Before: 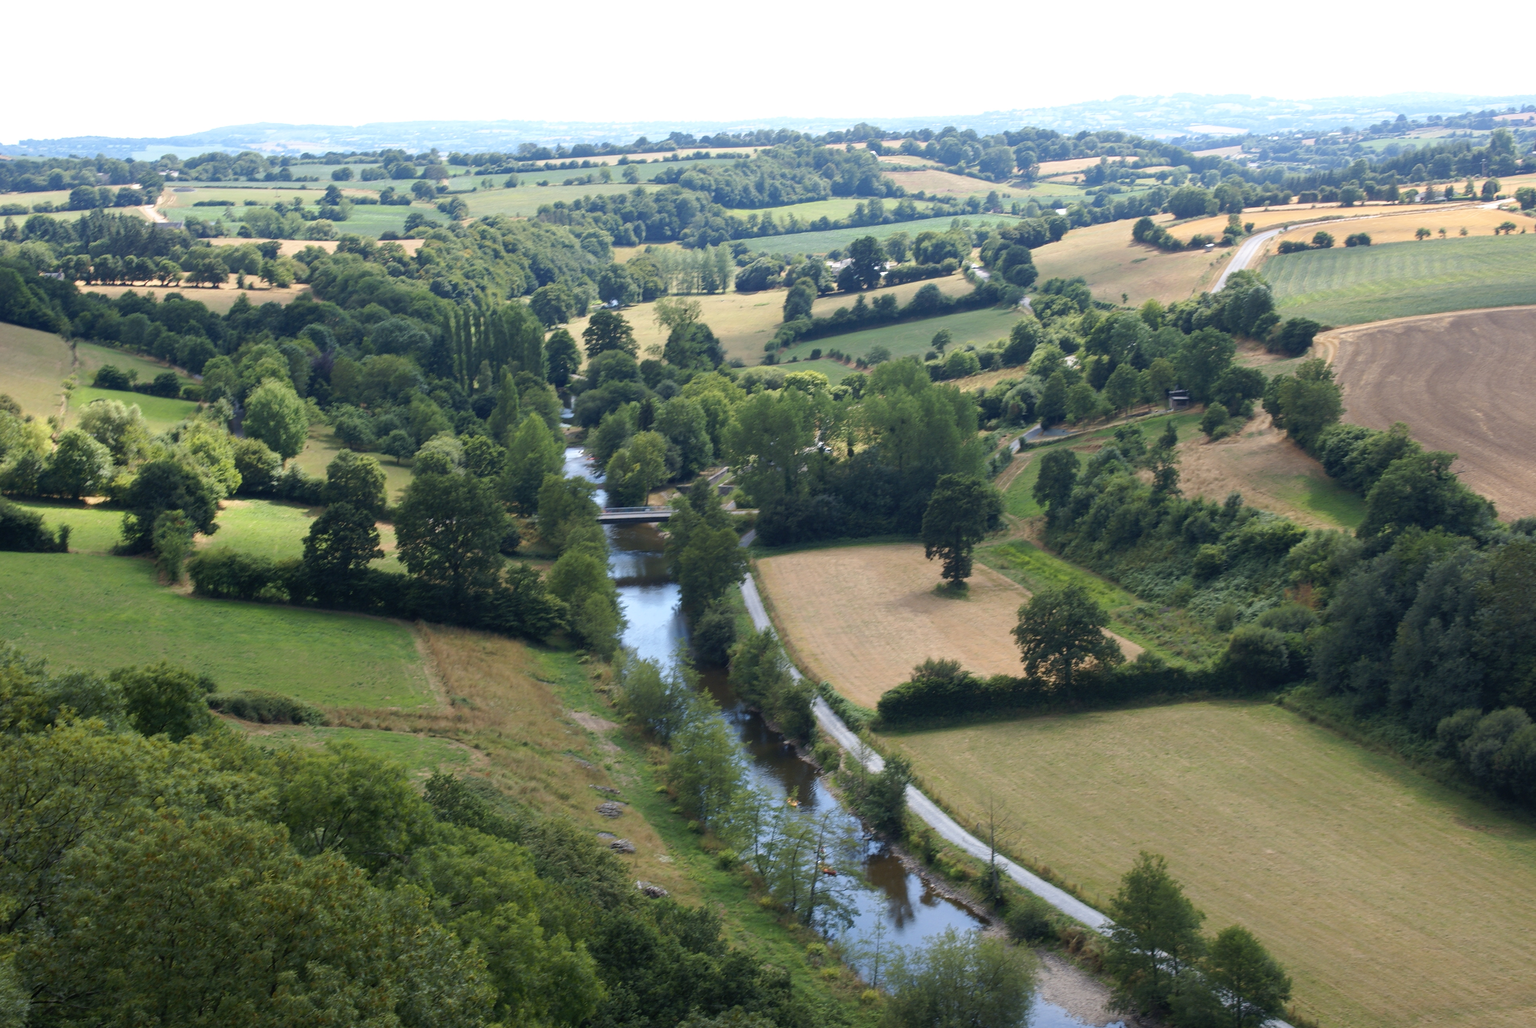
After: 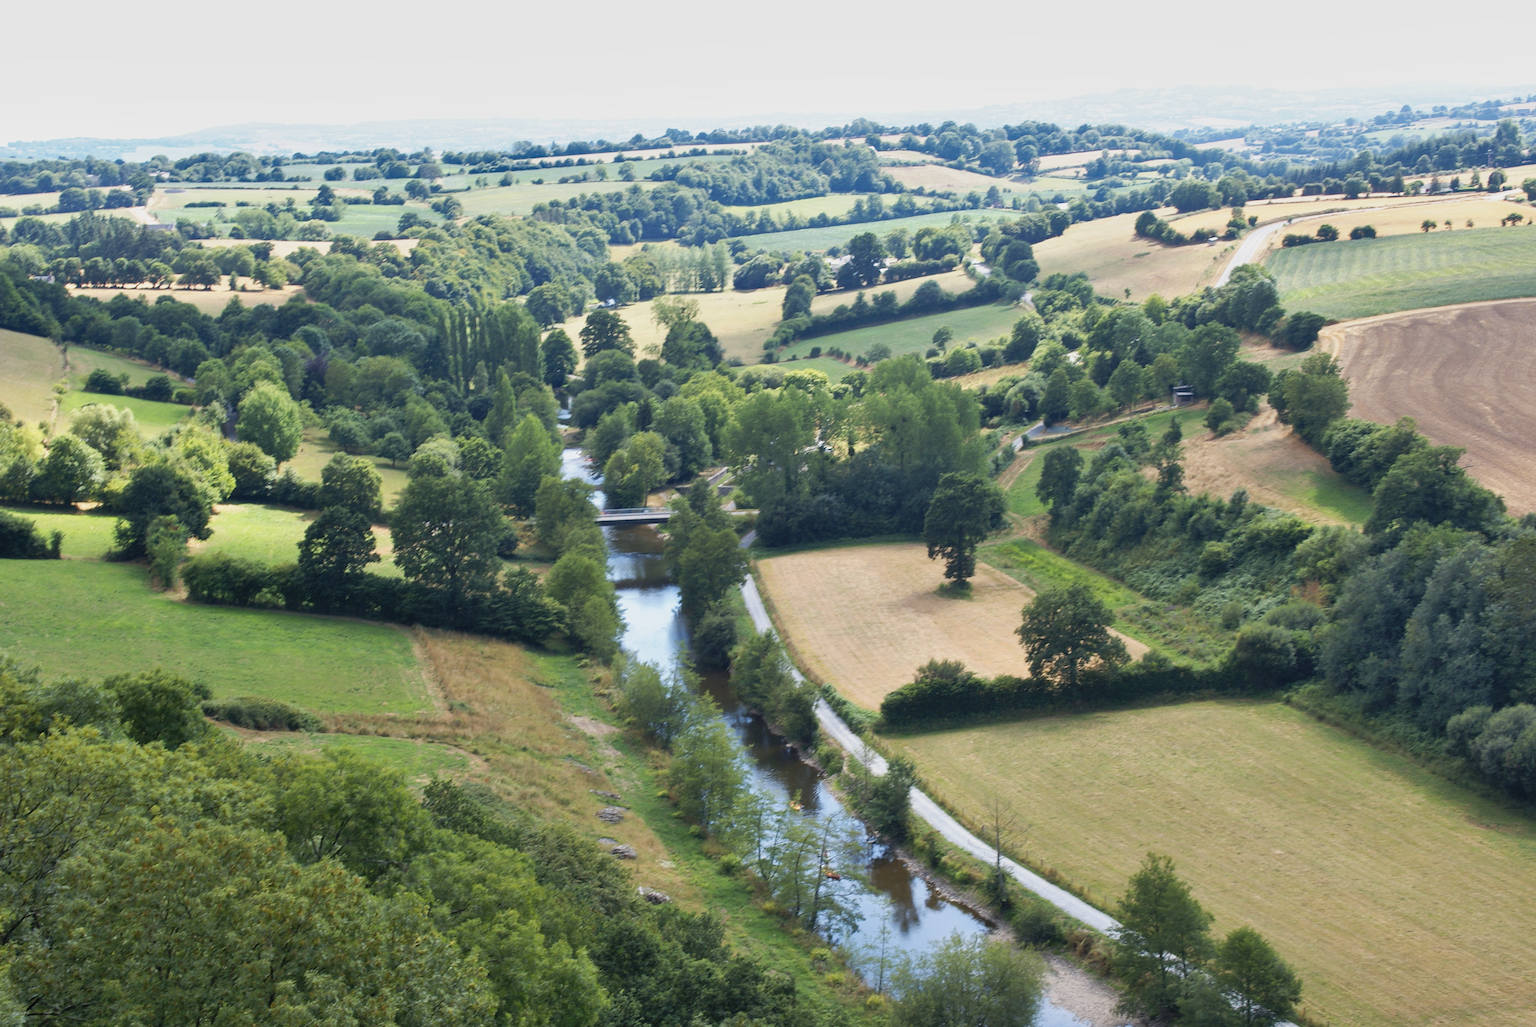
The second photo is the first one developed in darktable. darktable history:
base curve: curves: ch0 [(0, 0) (0.088, 0.125) (0.176, 0.251) (0.354, 0.501) (0.613, 0.749) (1, 0.877)], preserve colors none
shadows and highlights: low approximation 0.01, soften with gaussian
rotate and perspective: rotation -0.45°, automatic cropping original format, crop left 0.008, crop right 0.992, crop top 0.012, crop bottom 0.988
